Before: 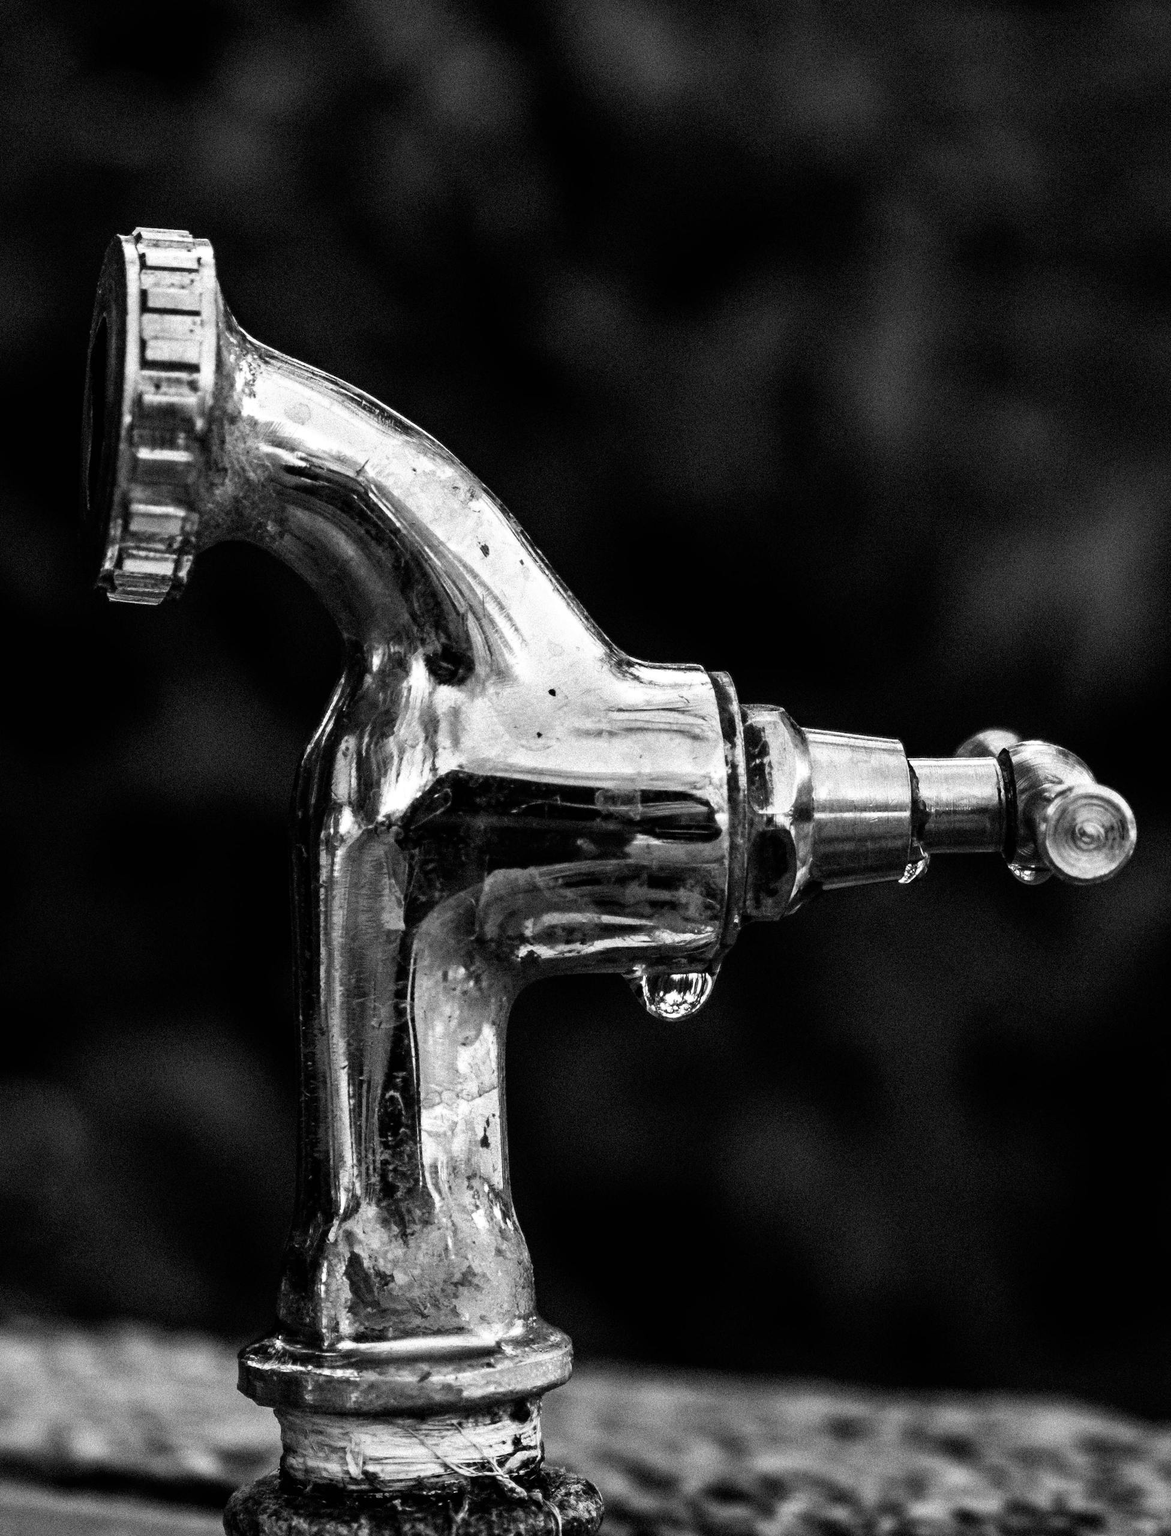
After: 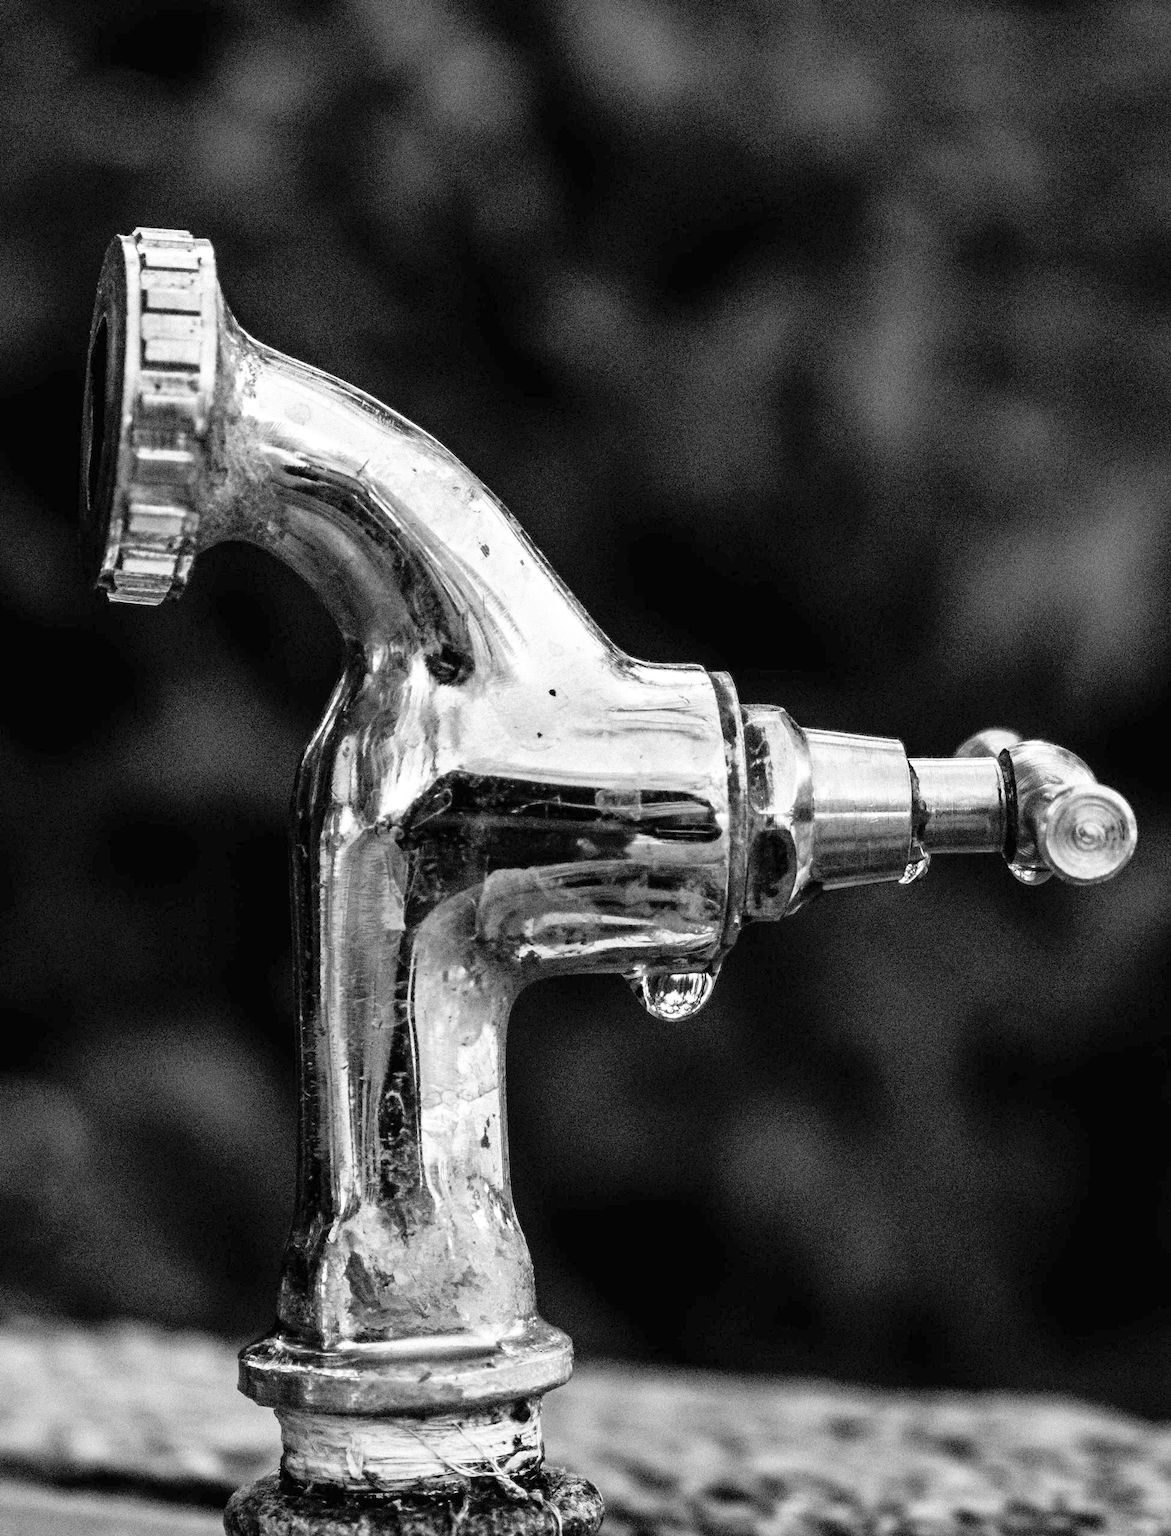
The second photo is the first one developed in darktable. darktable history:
exposure: exposure 0.556 EV, compensate highlight preservation false
global tonemap: drago (0.7, 100)
monochrome: on, module defaults
